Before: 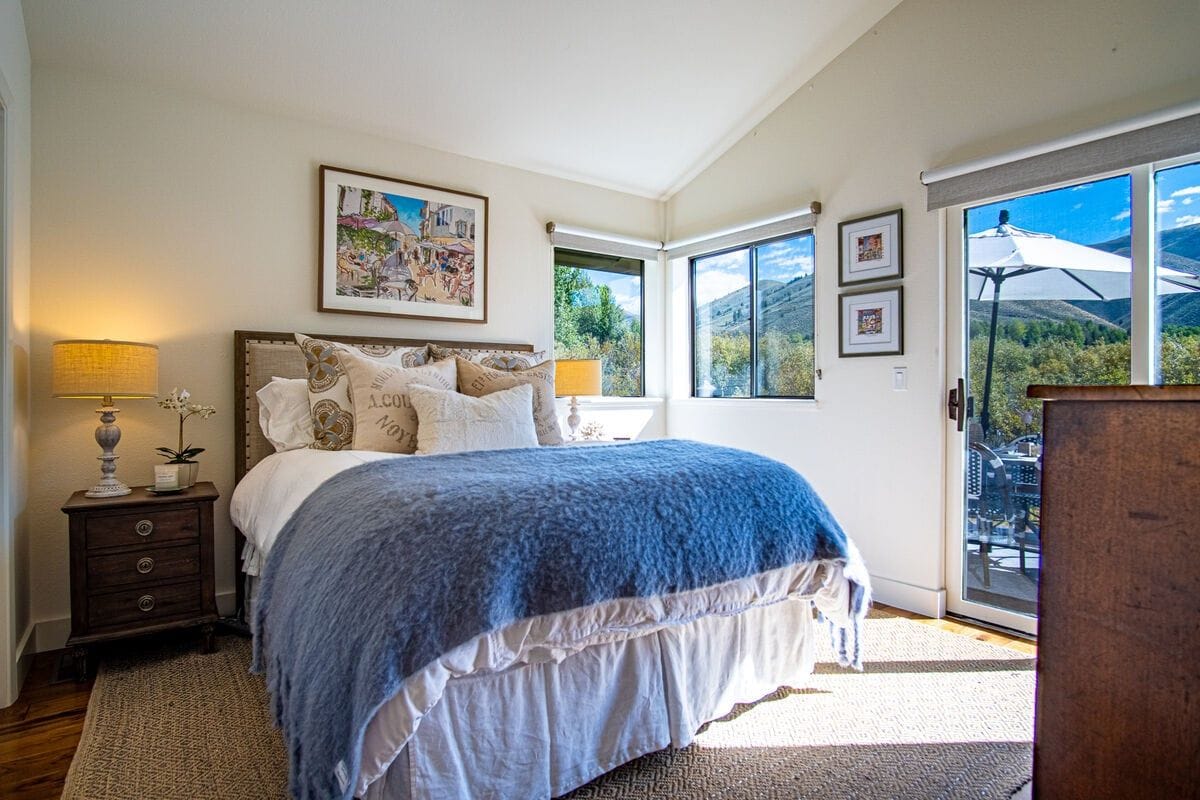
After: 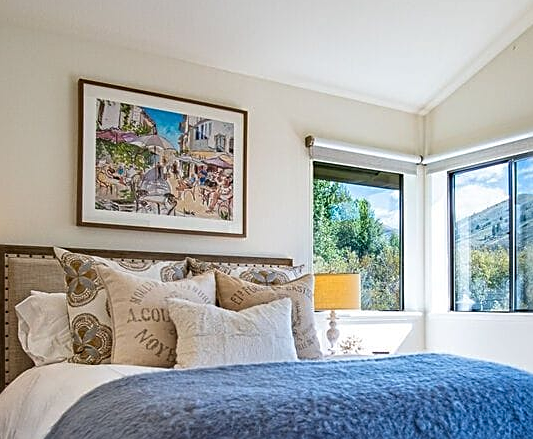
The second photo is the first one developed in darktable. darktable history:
crop: left 20.109%, top 10.828%, right 35.418%, bottom 34.283%
sharpen: amount 0.554
